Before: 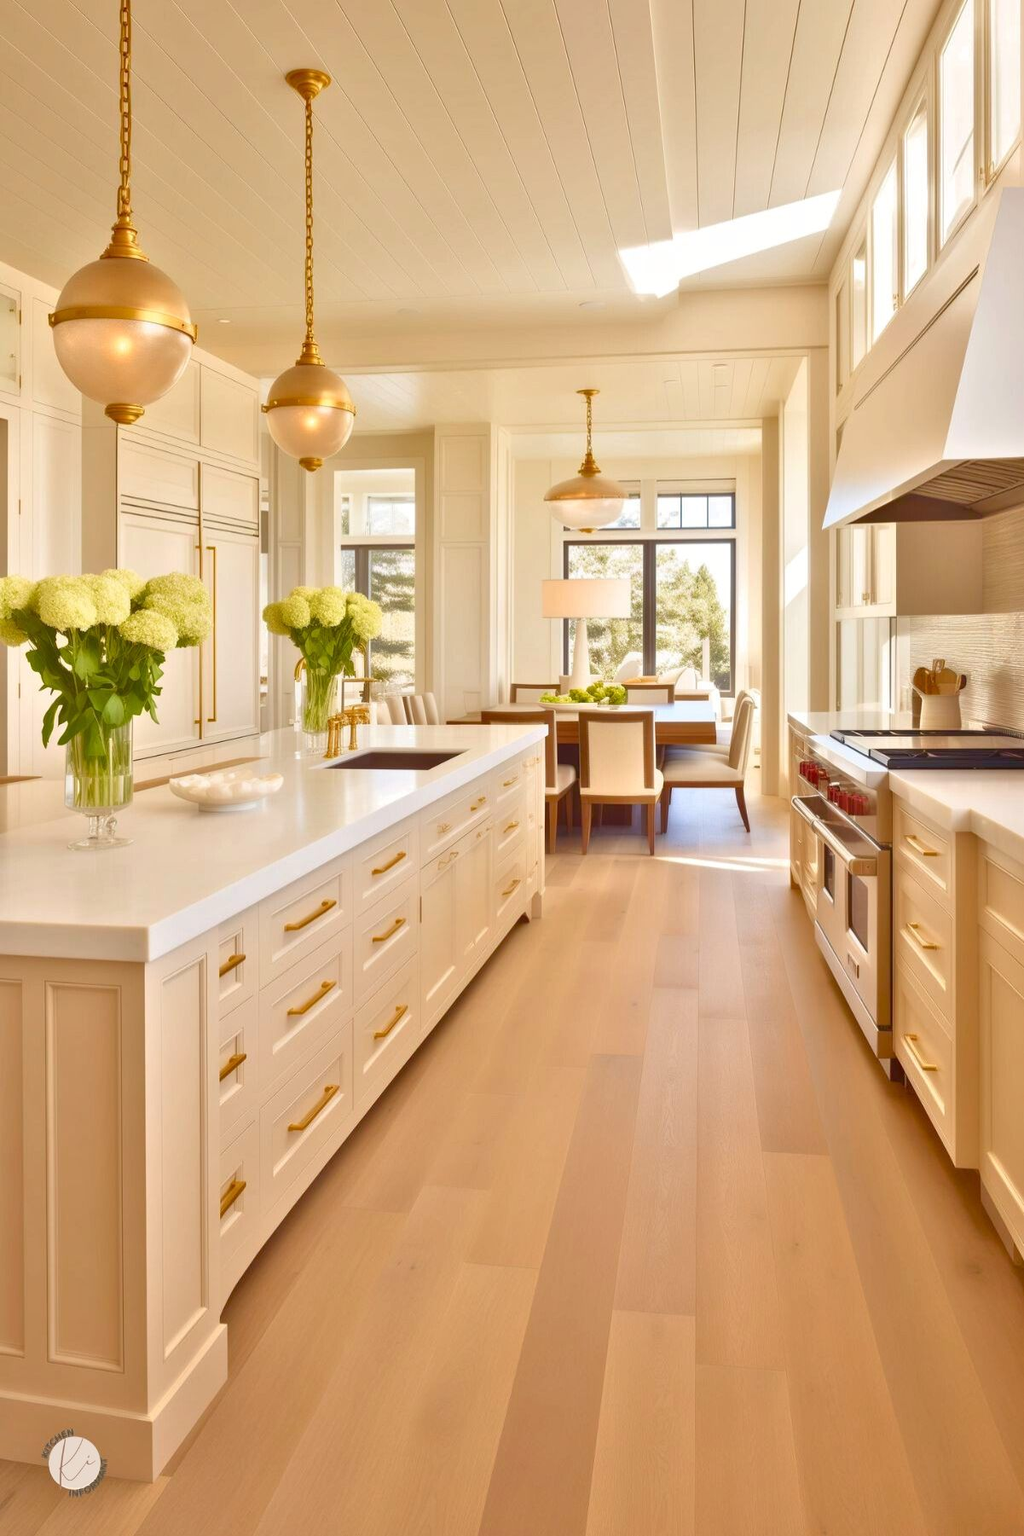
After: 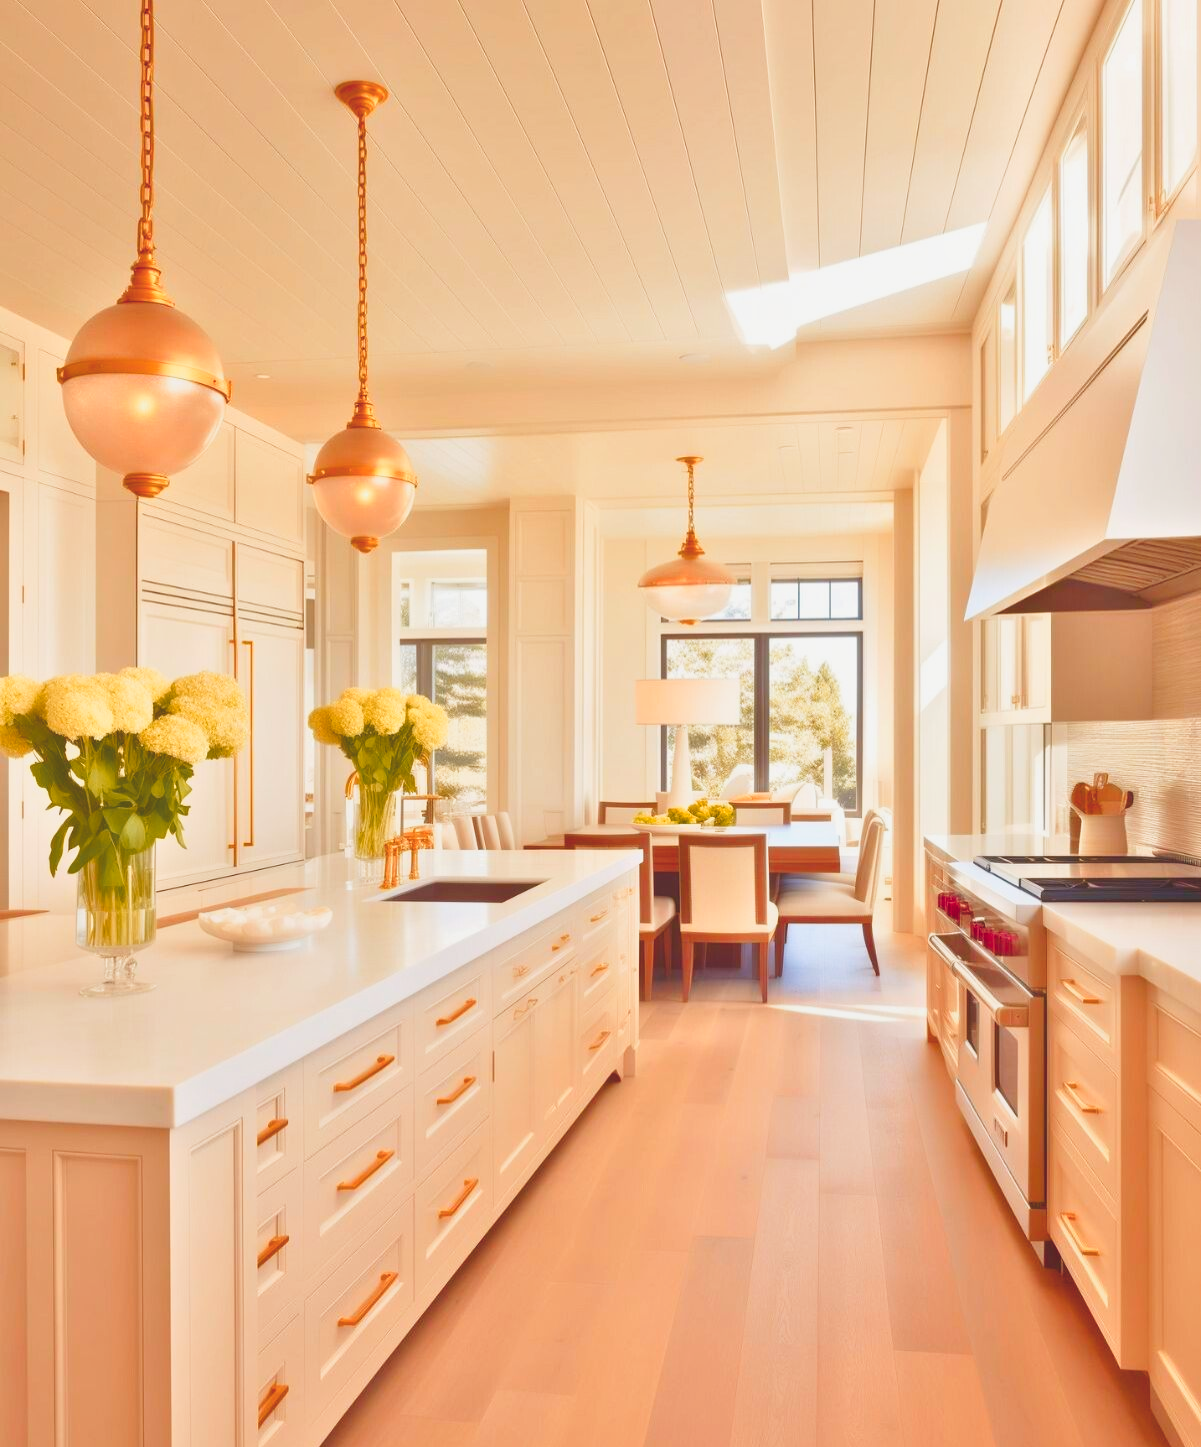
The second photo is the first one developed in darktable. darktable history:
color zones: curves: ch1 [(0.263, 0.53) (0.376, 0.287) (0.487, 0.512) (0.748, 0.547) (1, 0.513)]; ch2 [(0.262, 0.45) (0.751, 0.477)]
tone curve: curves: ch0 [(0, 0.036) (0.119, 0.115) (0.466, 0.498) (0.715, 0.767) (0.817, 0.865) (1, 0.998)]; ch1 [(0, 0) (0.377, 0.416) (0.44, 0.461) (0.487, 0.49) (0.514, 0.517) (0.536, 0.577) (0.66, 0.724) (1, 1)]; ch2 [(0, 0) (0.38, 0.405) (0.463, 0.443) (0.492, 0.486) (0.526, 0.541) (0.578, 0.598) (0.653, 0.698) (1, 1)], preserve colors none
local contrast: highlights 67%, shadows 65%, detail 80%, midtone range 0.324
crop: bottom 19.65%
